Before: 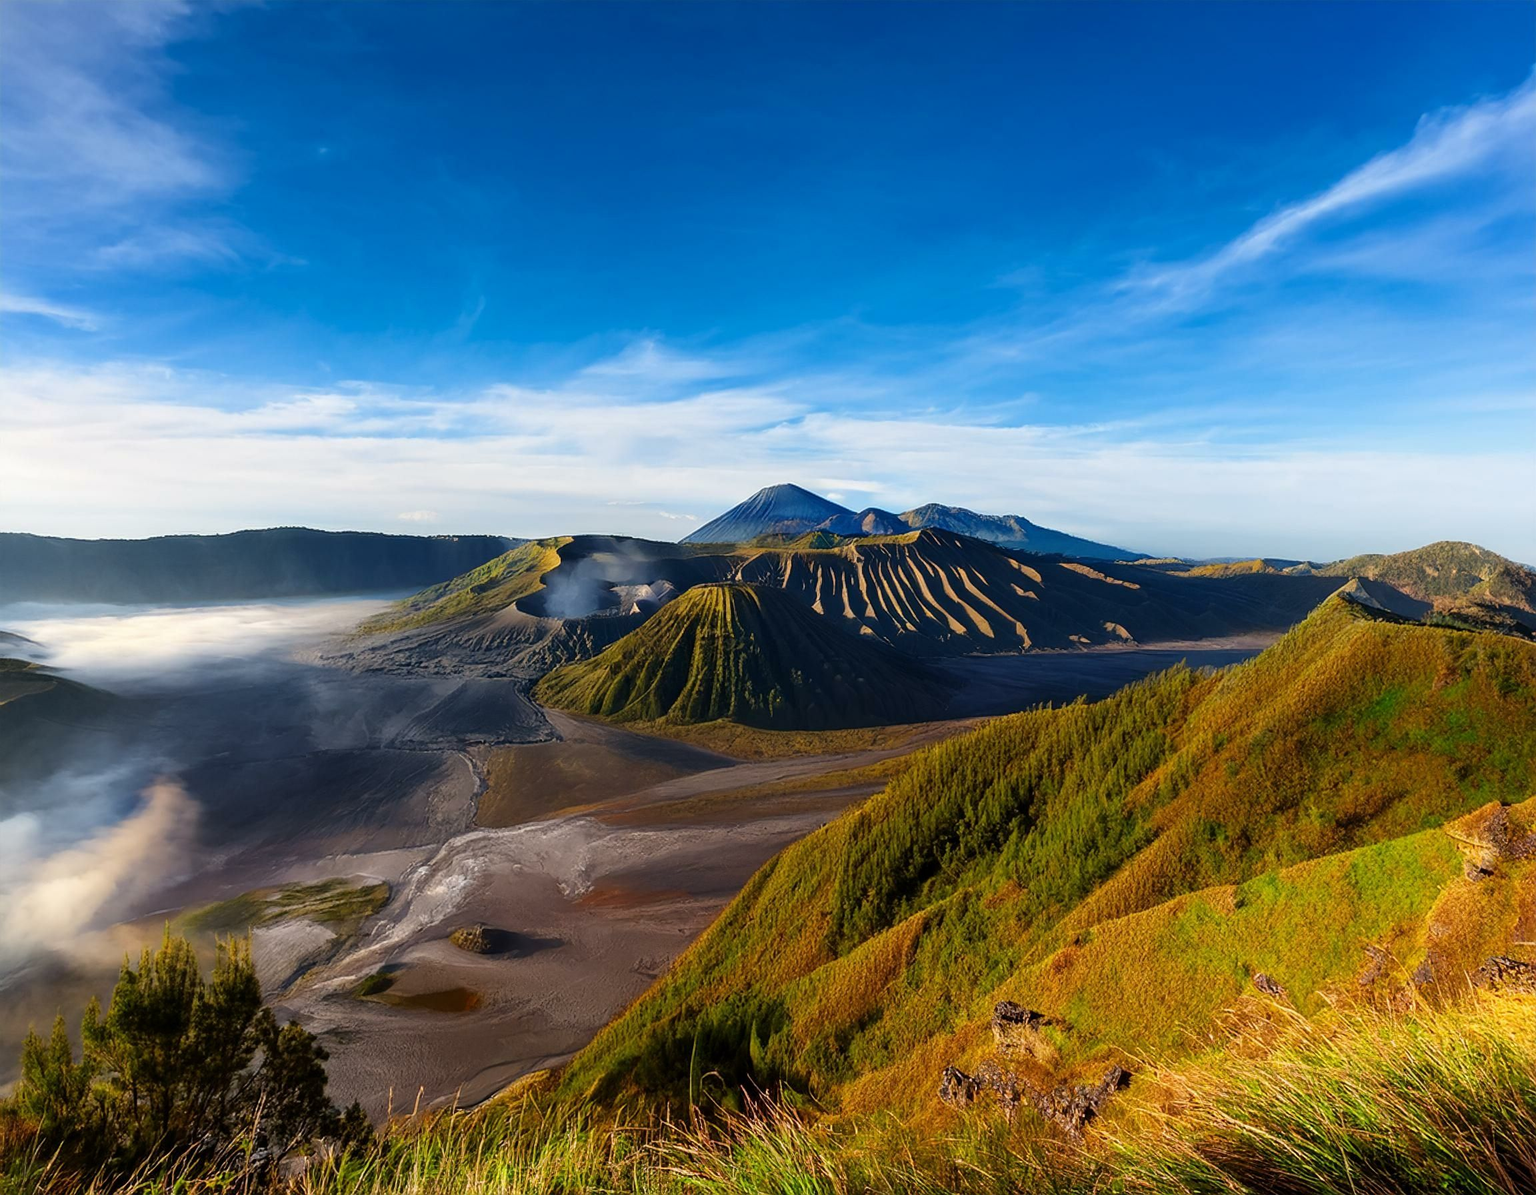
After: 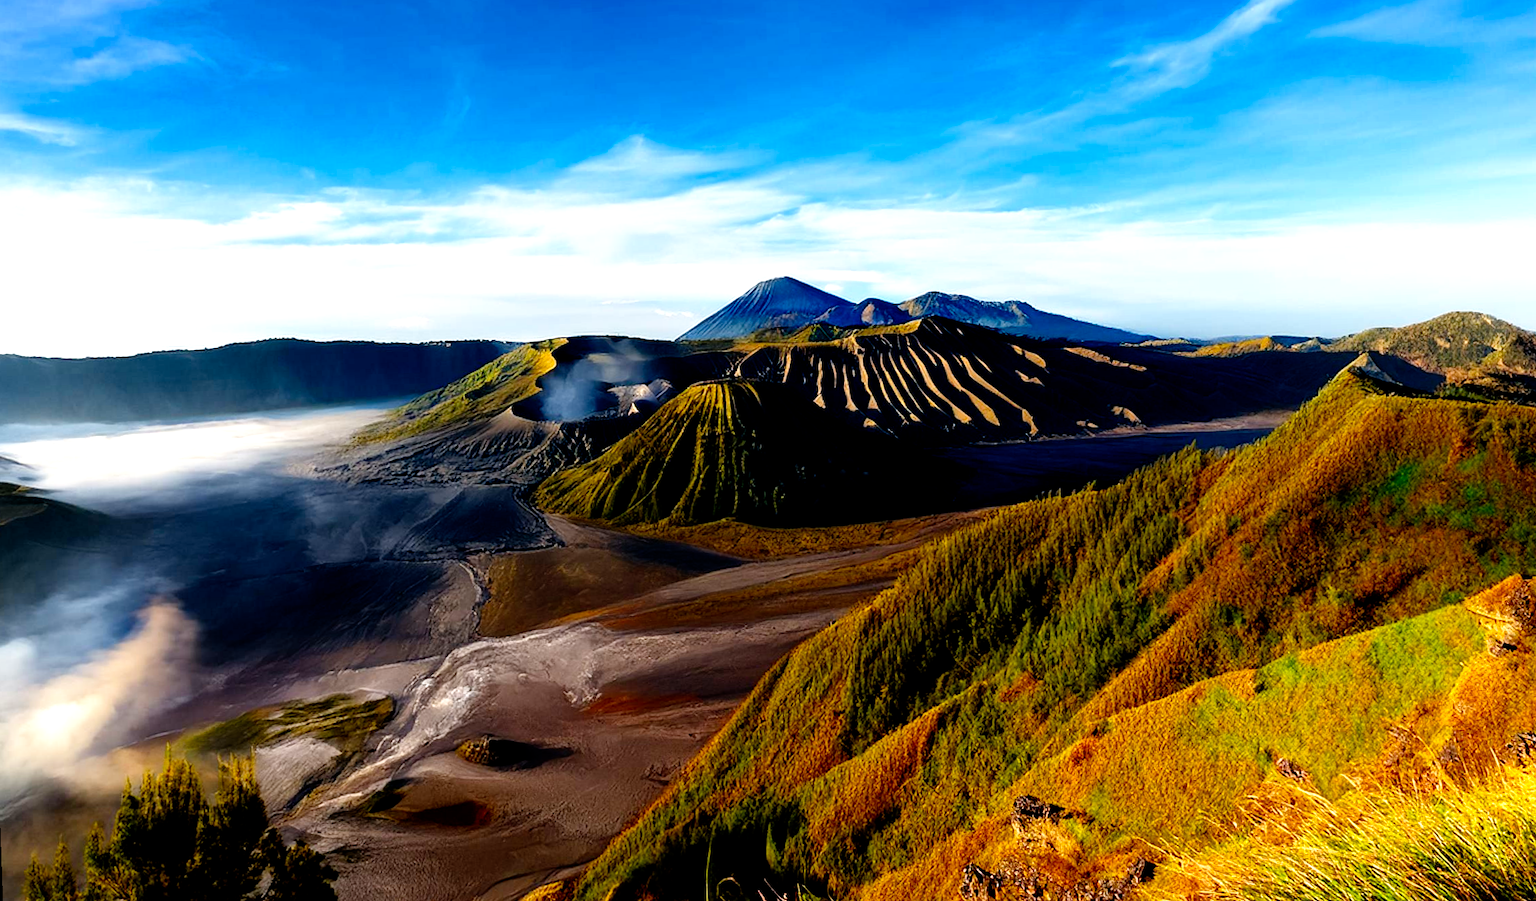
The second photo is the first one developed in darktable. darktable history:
levels: levels [0, 0.474, 0.947]
crop and rotate: top 15.774%, bottom 5.506%
filmic rgb: black relative exposure -5.5 EV, white relative exposure 2.5 EV, threshold 3 EV, target black luminance 0%, hardness 4.51, latitude 67.35%, contrast 1.453, shadows ↔ highlights balance -3.52%, preserve chrominance no, color science v4 (2020), contrast in shadows soft, enable highlight reconstruction true
rotate and perspective: rotation -2°, crop left 0.022, crop right 0.978, crop top 0.049, crop bottom 0.951
